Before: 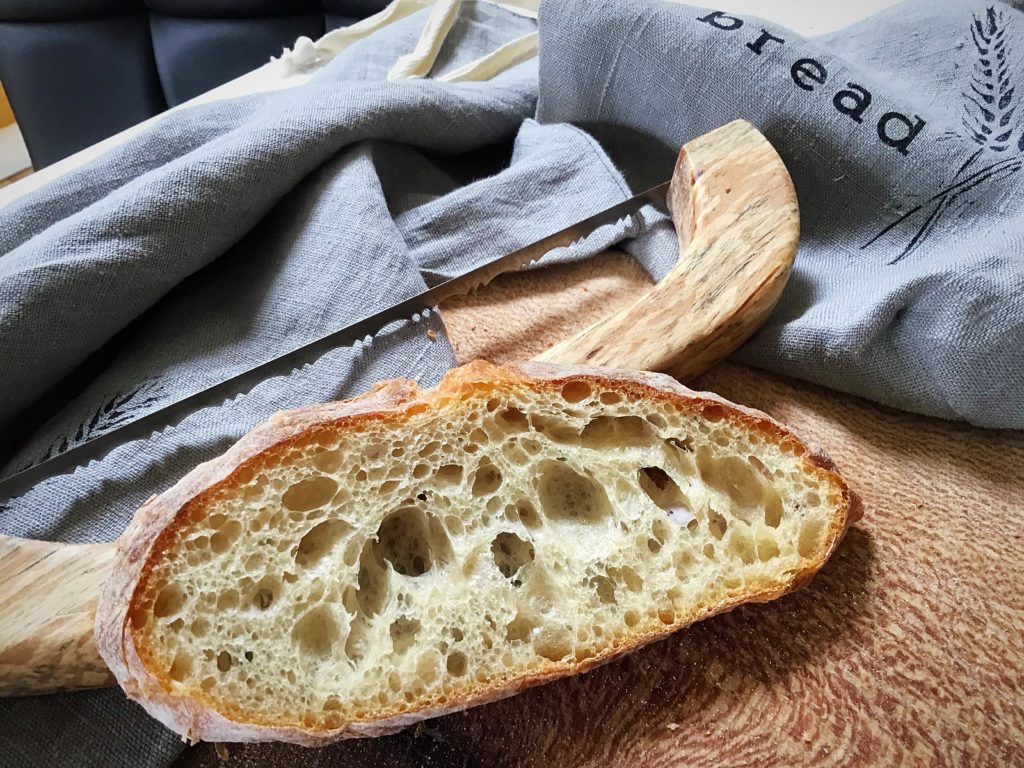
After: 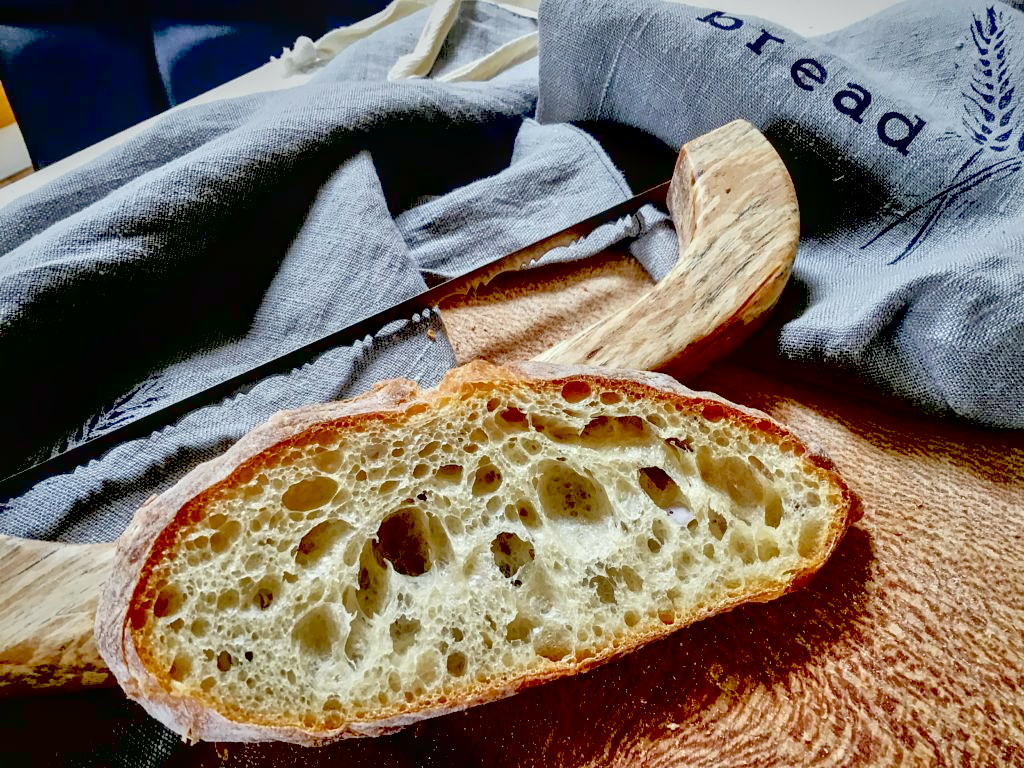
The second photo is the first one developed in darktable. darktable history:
local contrast: detail 130%
tone equalizer: -7 EV 0.15 EV, -6 EV 0.6 EV, -5 EV 1.15 EV, -4 EV 1.33 EV, -3 EV 1.15 EV, -2 EV 0.6 EV, -1 EV 0.15 EV, mask exposure compensation -0.5 EV
exposure: black level correction 0.046, exposure -0.228 EV, compensate highlight preservation false
white balance: red 0.978, blue 0.999
contrast brightness saturation: saturation -0.1
